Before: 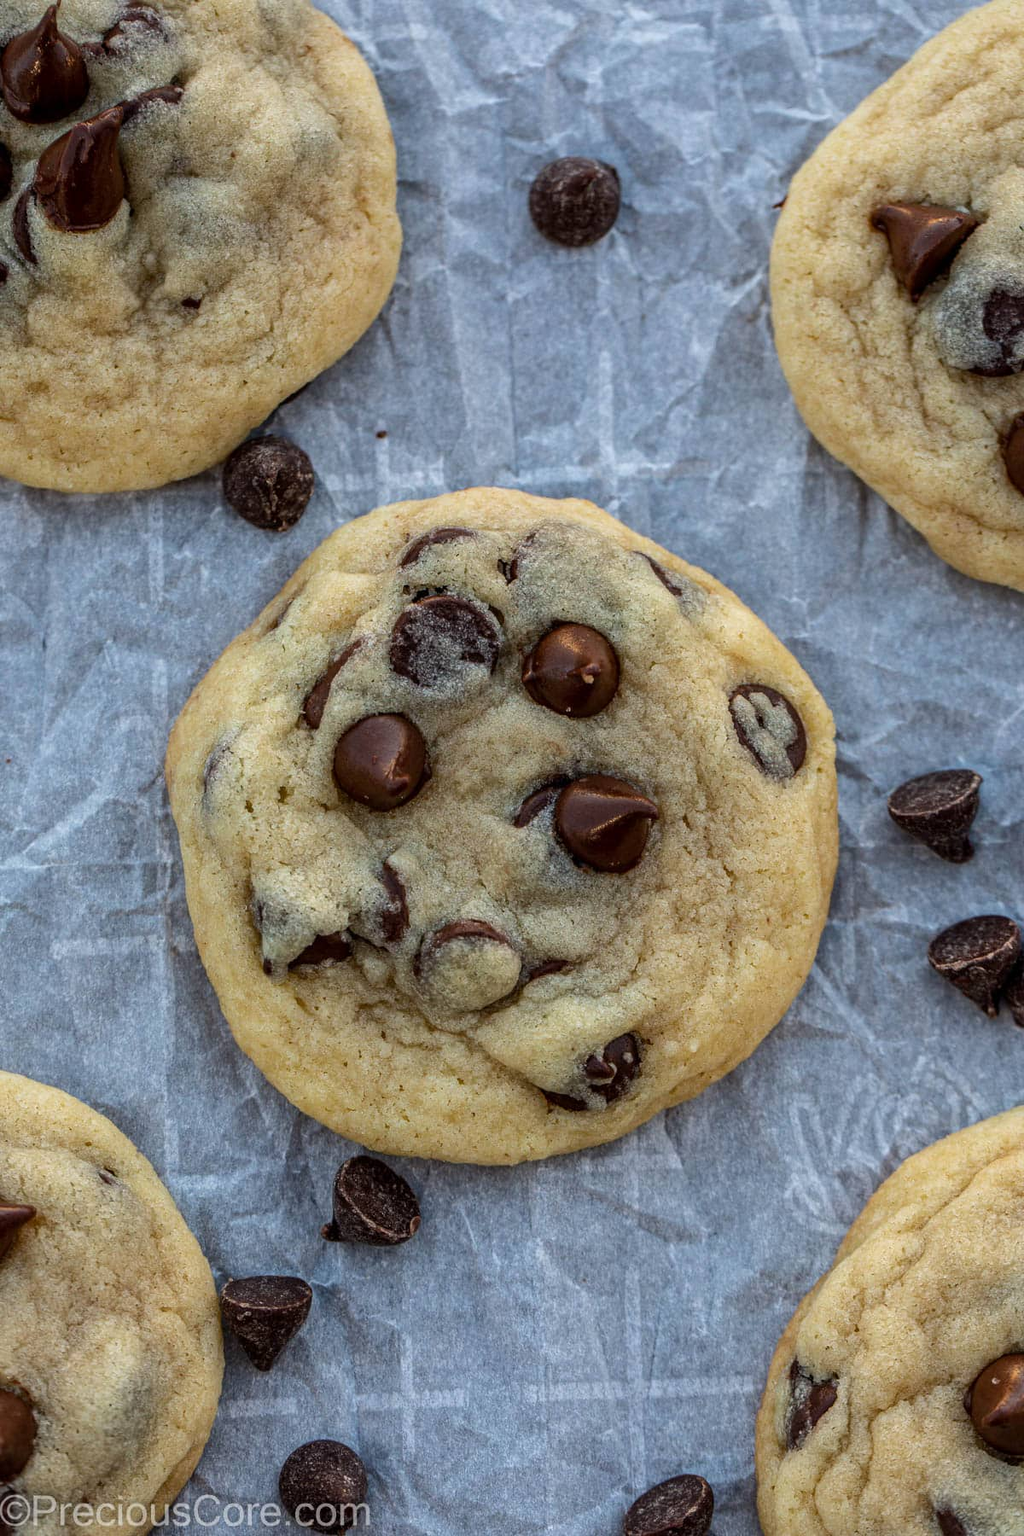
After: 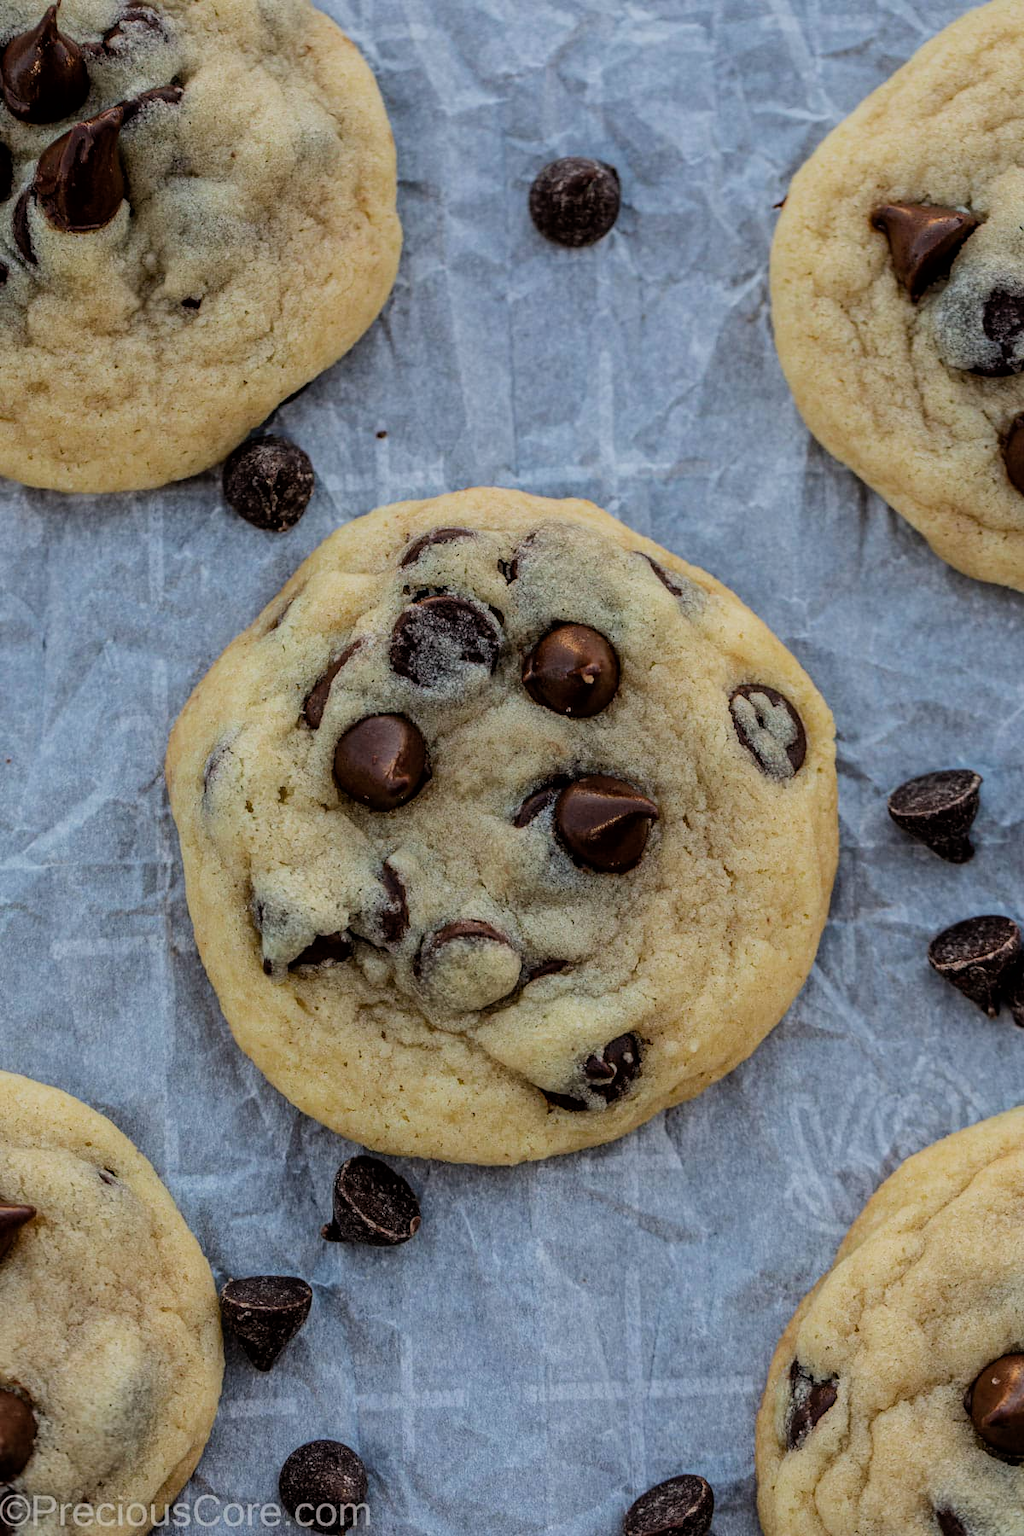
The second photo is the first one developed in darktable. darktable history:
filmic rgb: black relative exposure -7.65 EV, white relative exposure 4.56 EV, threshold 2.97 EV, hardness 3.61, color science v6 (2022), enable highlight reconstruction true
